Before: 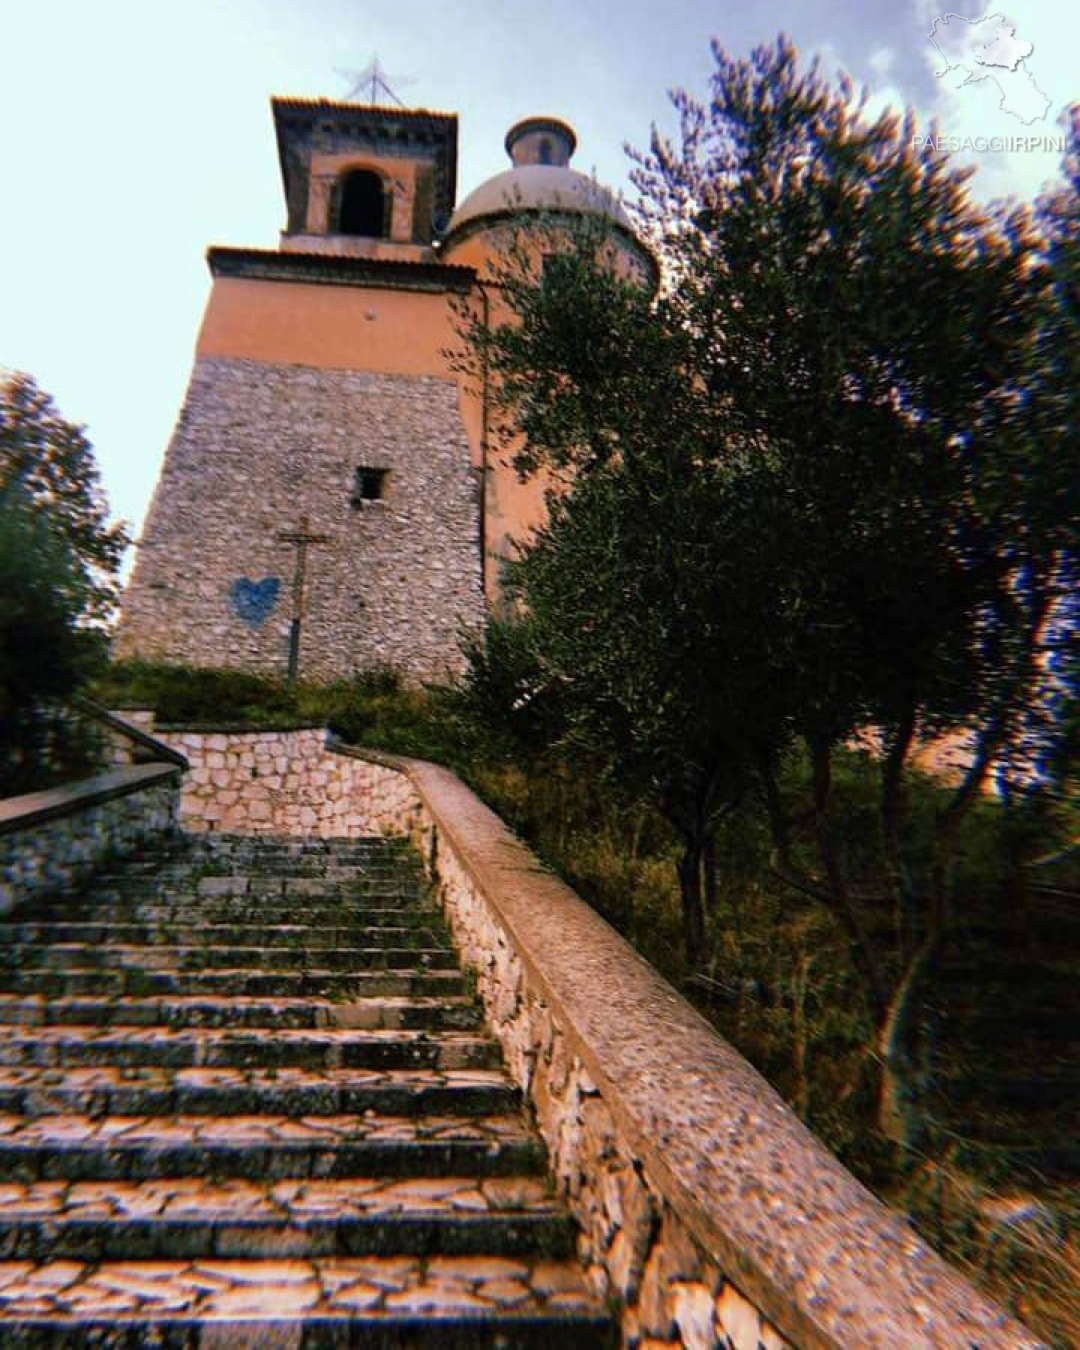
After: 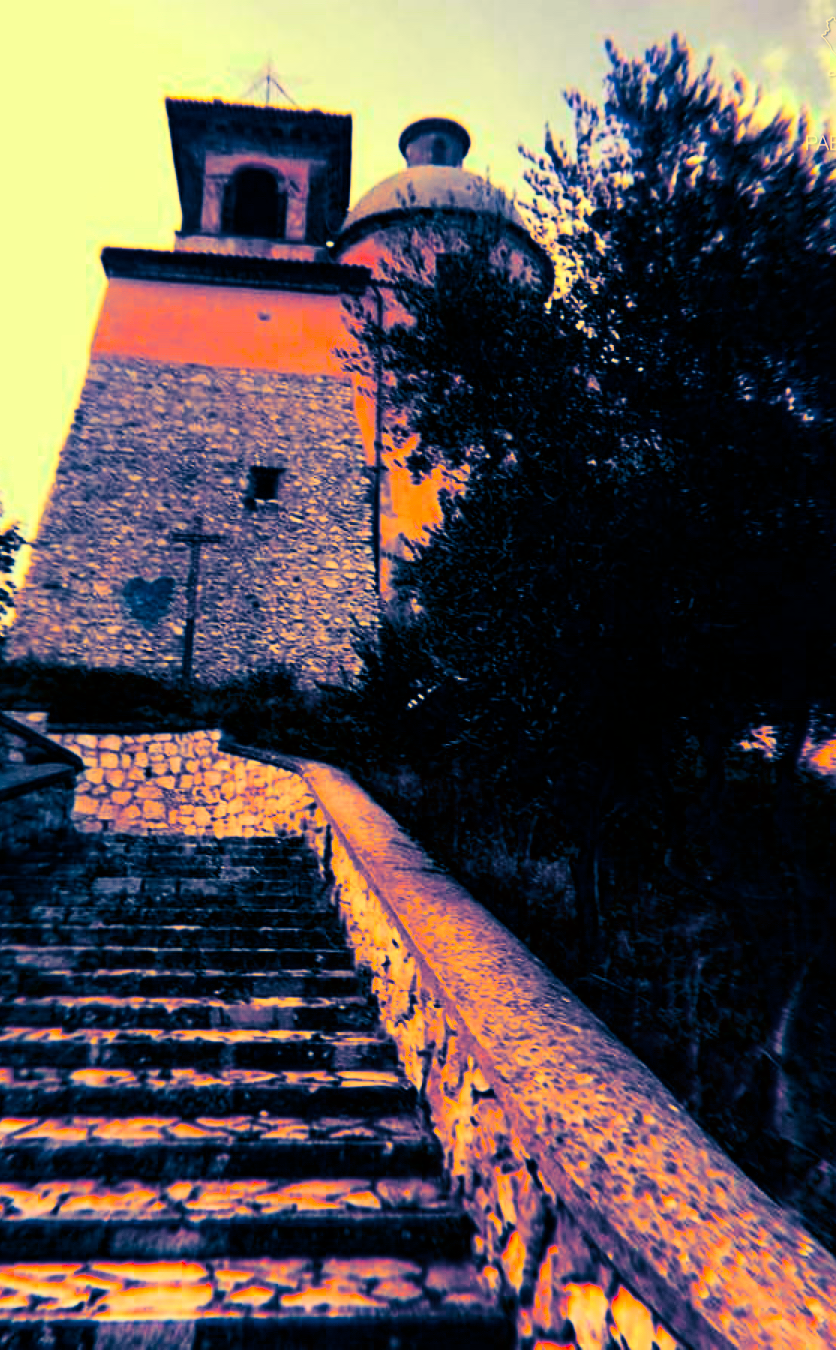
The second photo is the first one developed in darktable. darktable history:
white balance: red 1.08, blue 0.791
contrast brightness saturation: contrast 0.26, brightness 0.02, saturation 0.87
crop: left 9.88%, right 12.664%
split-toning: shadows › hue 226.8°, shadows › saturation 1, highlights › saturation 0, balance -61.41
